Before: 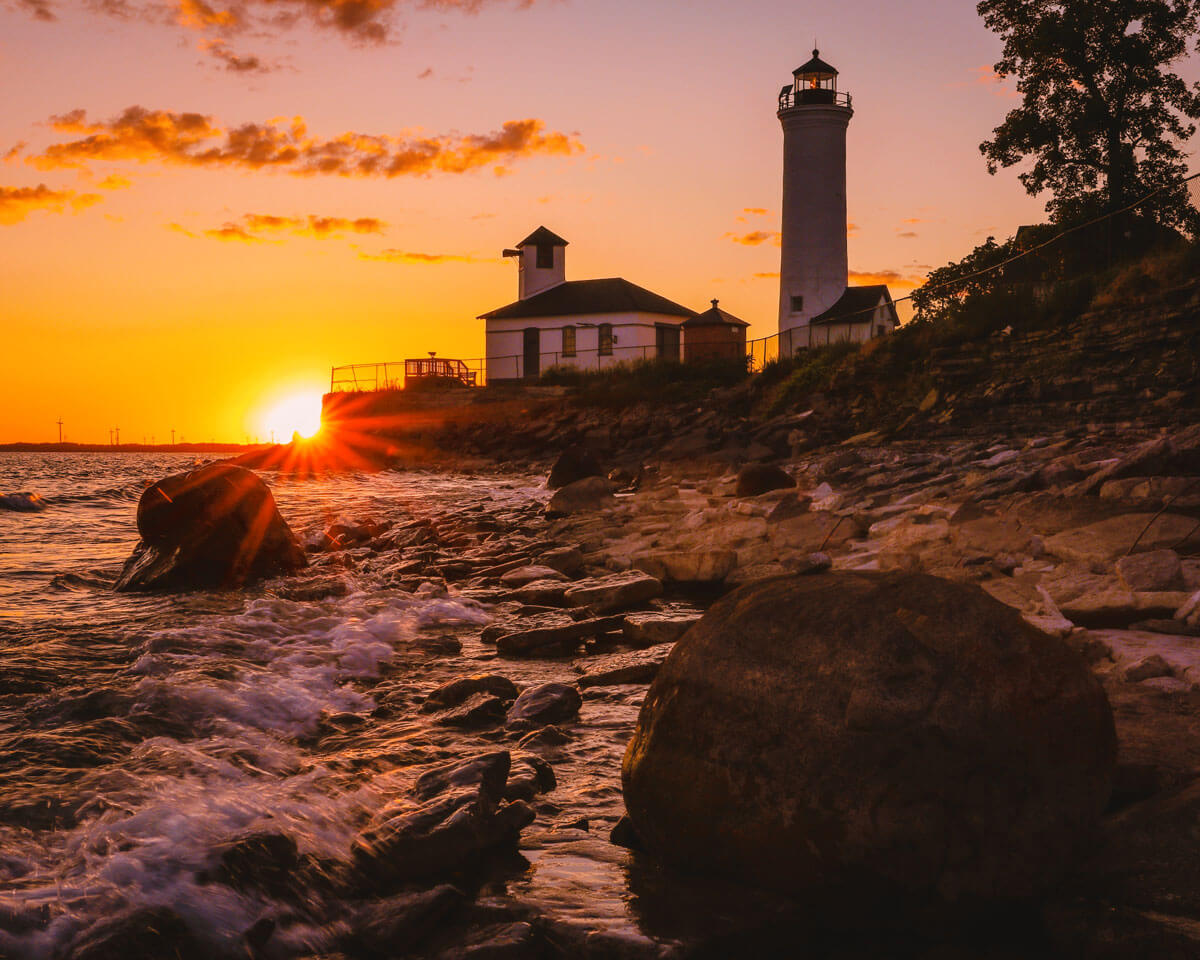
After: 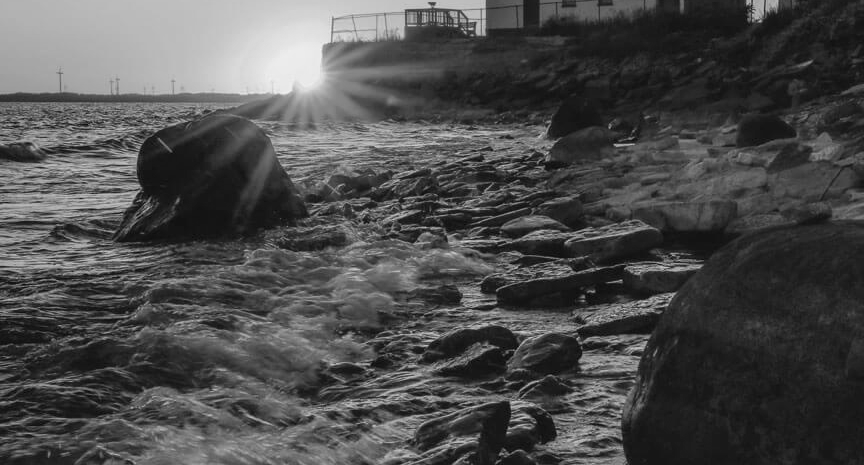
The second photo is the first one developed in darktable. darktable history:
crop: top 36.498%, right 27.964%, bottom 14.995%
monochrome: on, module defaults
velvia: strength 27%
tone equalizer: on, module defaults
